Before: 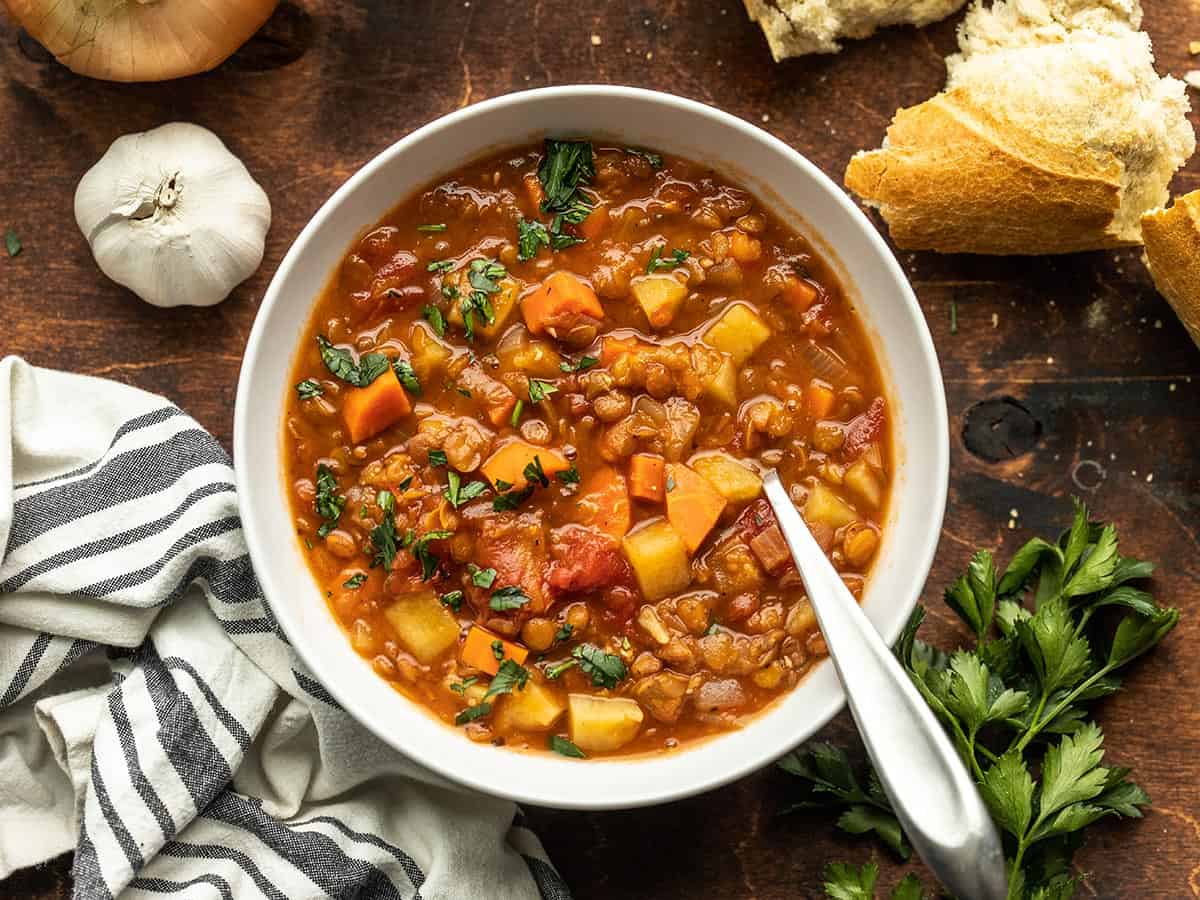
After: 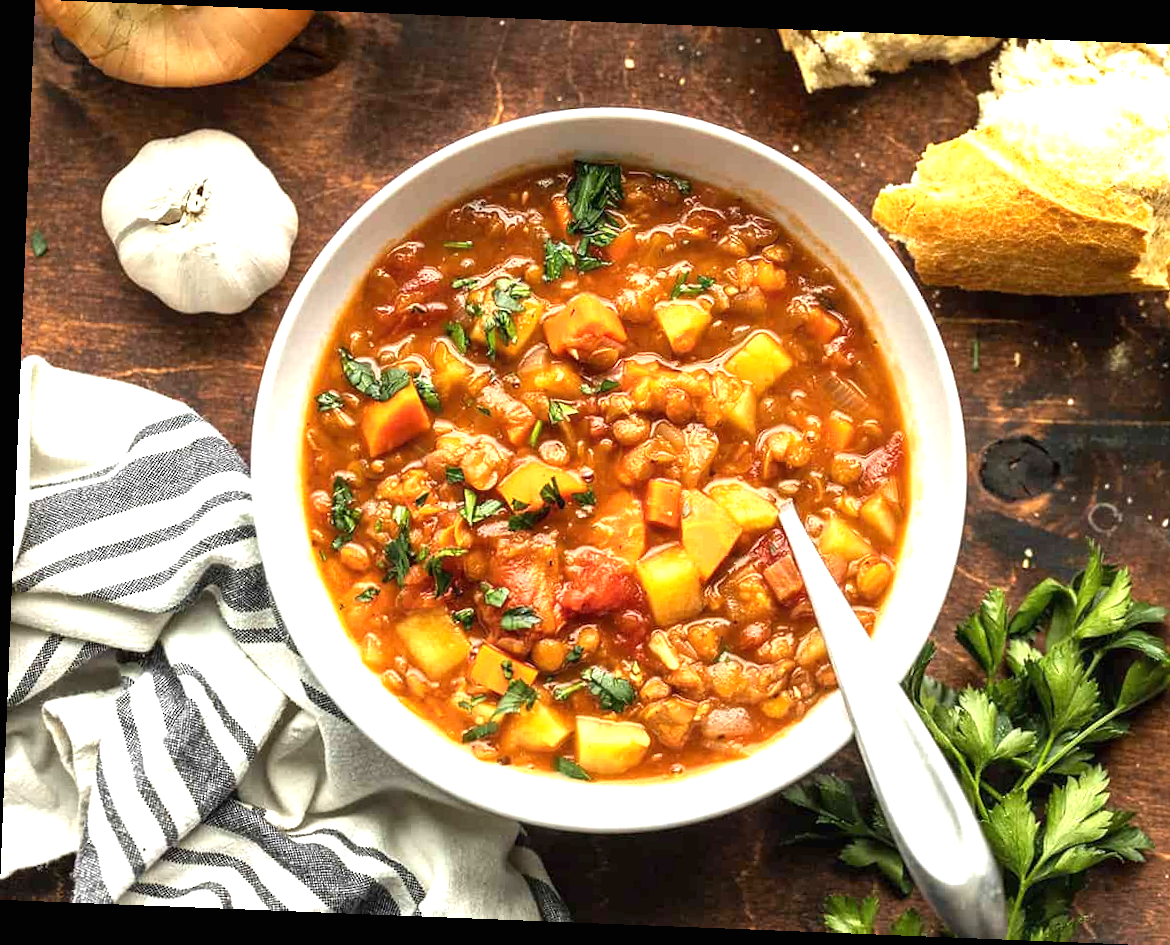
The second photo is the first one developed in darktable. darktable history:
rotate and perspective: rotation 2.27°, automatic cropping off
crop and rotate: right 5.167%
exposure: black level correction 0, exposure 0.95 EV, compensate exposure bias true, compensate highlight preservation false
